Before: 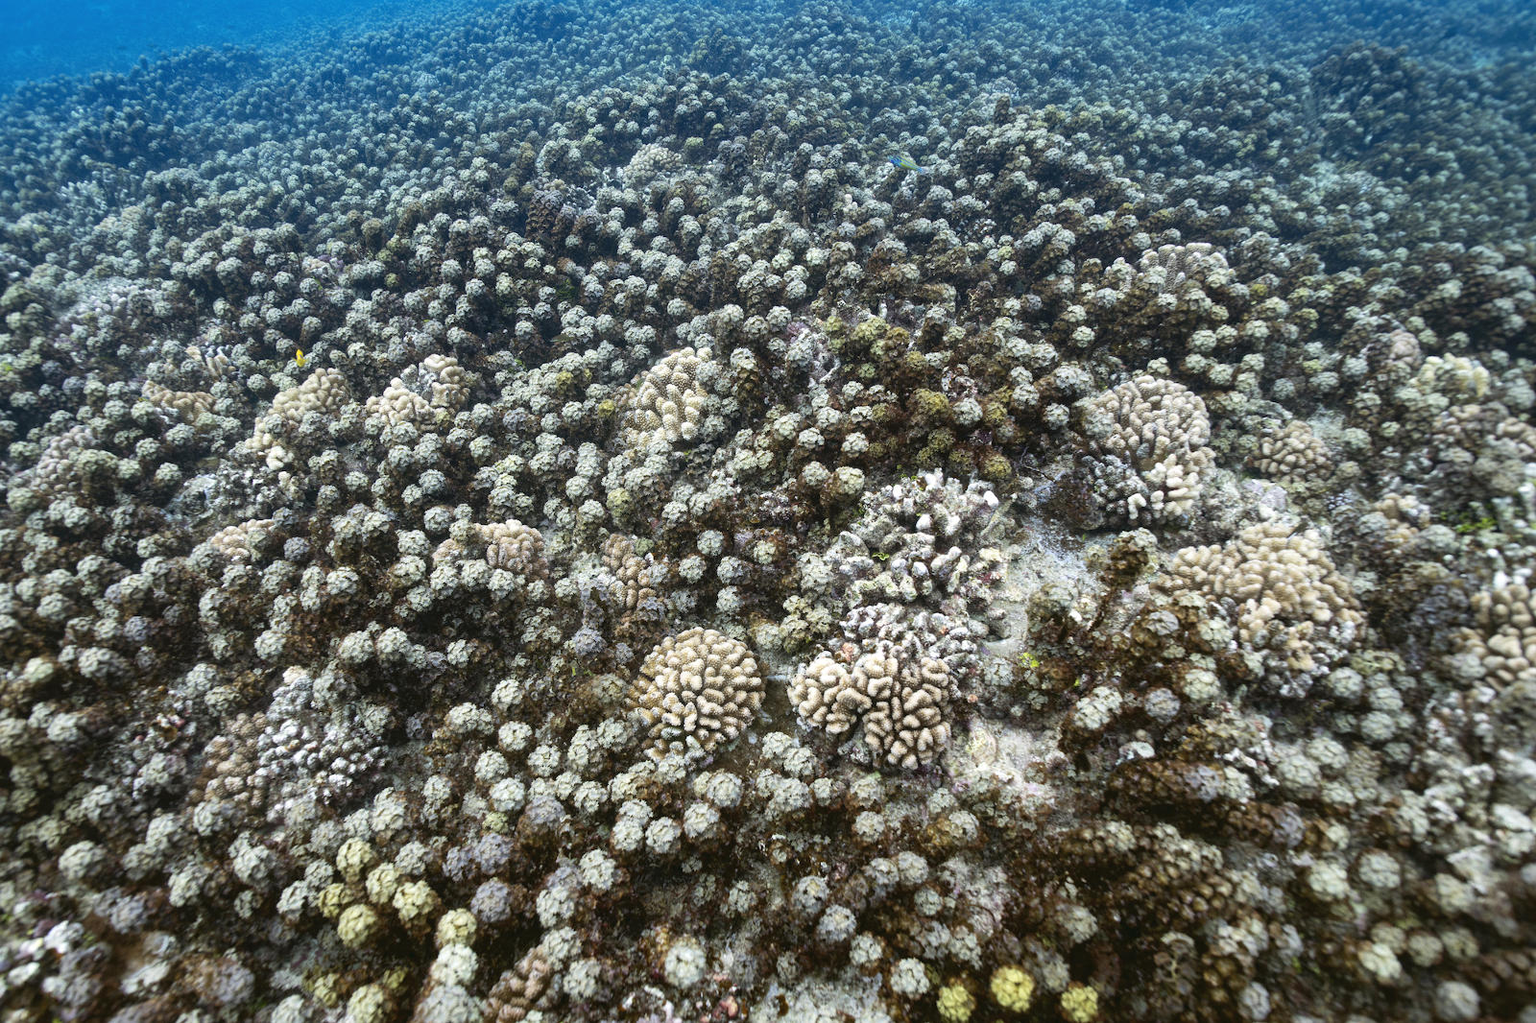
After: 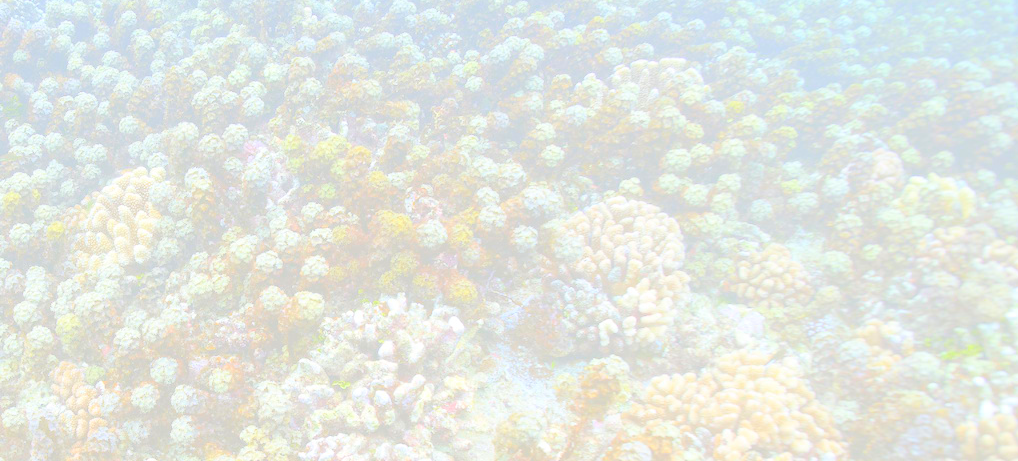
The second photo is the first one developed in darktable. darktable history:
crop: left 36.005%, top 18.293%, right 0.31%, bottom 38.444%
bloom: size 85%, threshold 5%, strength 85%
